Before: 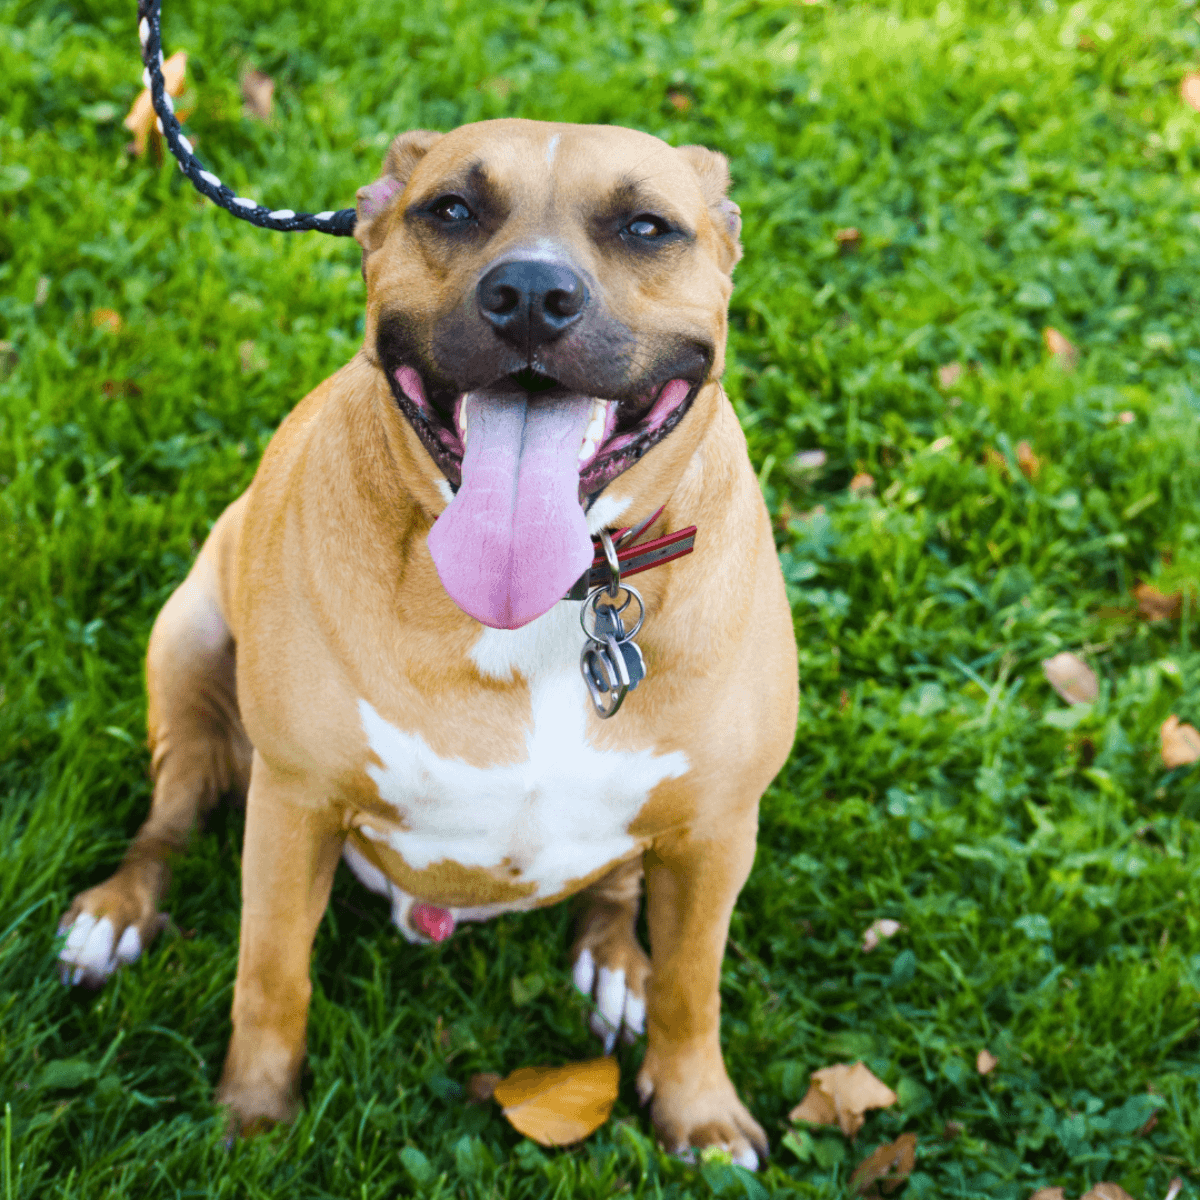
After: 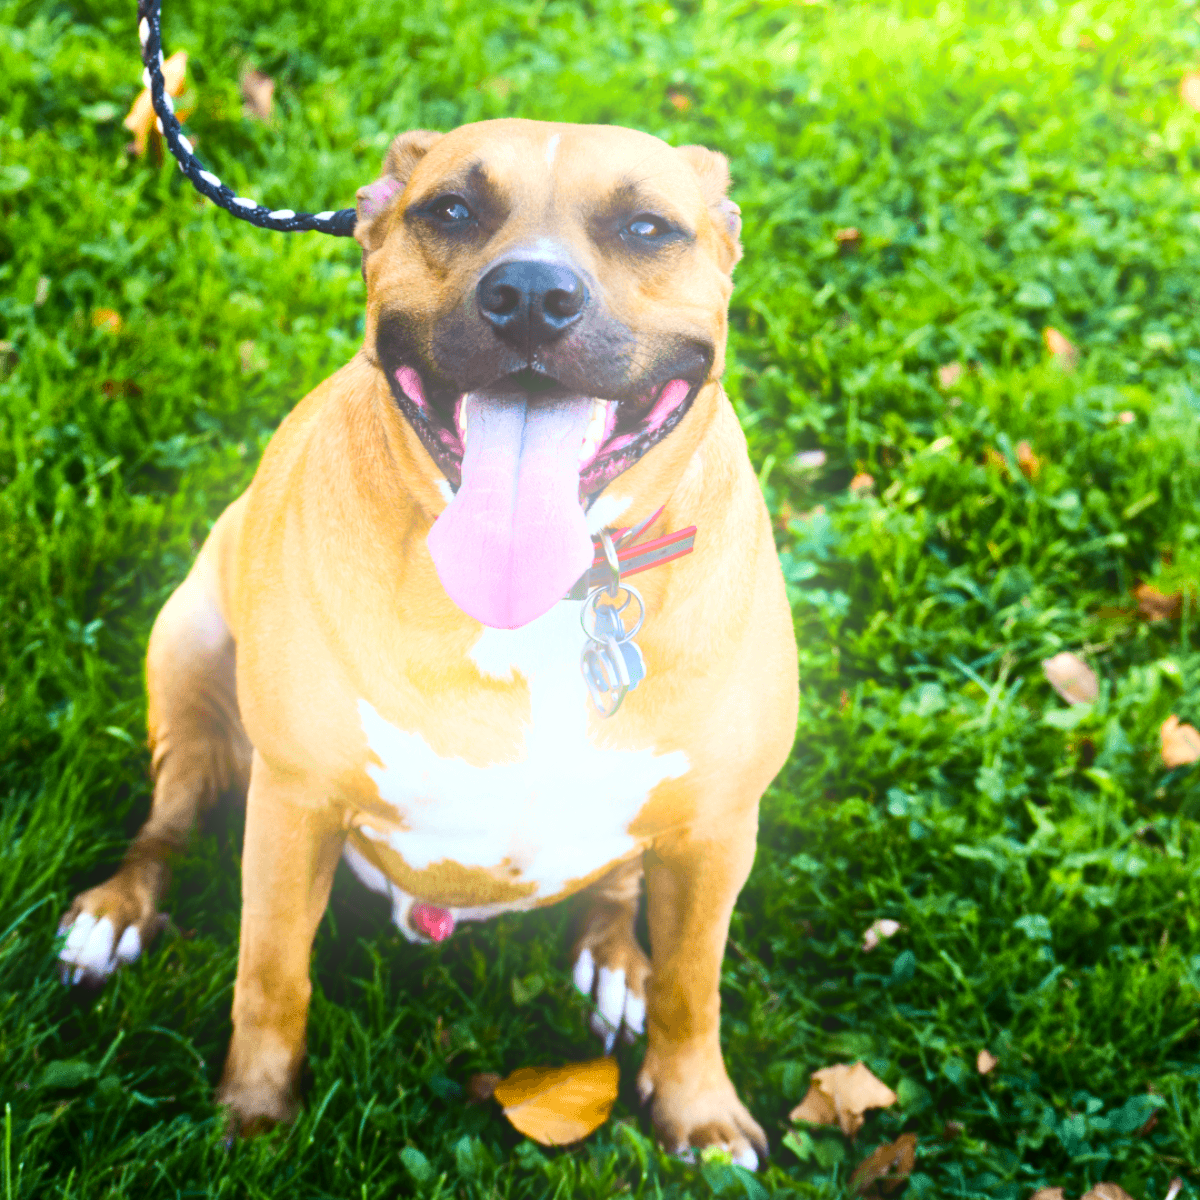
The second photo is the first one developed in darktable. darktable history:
tone equalizer: -8 EV -0.417 EV, -7 EV -0.389 EV, -6 EV -0.333 EV, -5 EV -0.222 EV, -3 EV 0.222 EV, -2 EV 0.333 EV, -1 EV 0.389 EV, +0 EV 0.417 EV, edges refinement/feathering 500, mask exposure compensation -1.57 EV, preserve details no
bloom: threshold 82.5%, strength 16.25%
contrast brightness saturation: contrast 0.13, brightness -0.05, saturation 0.16
